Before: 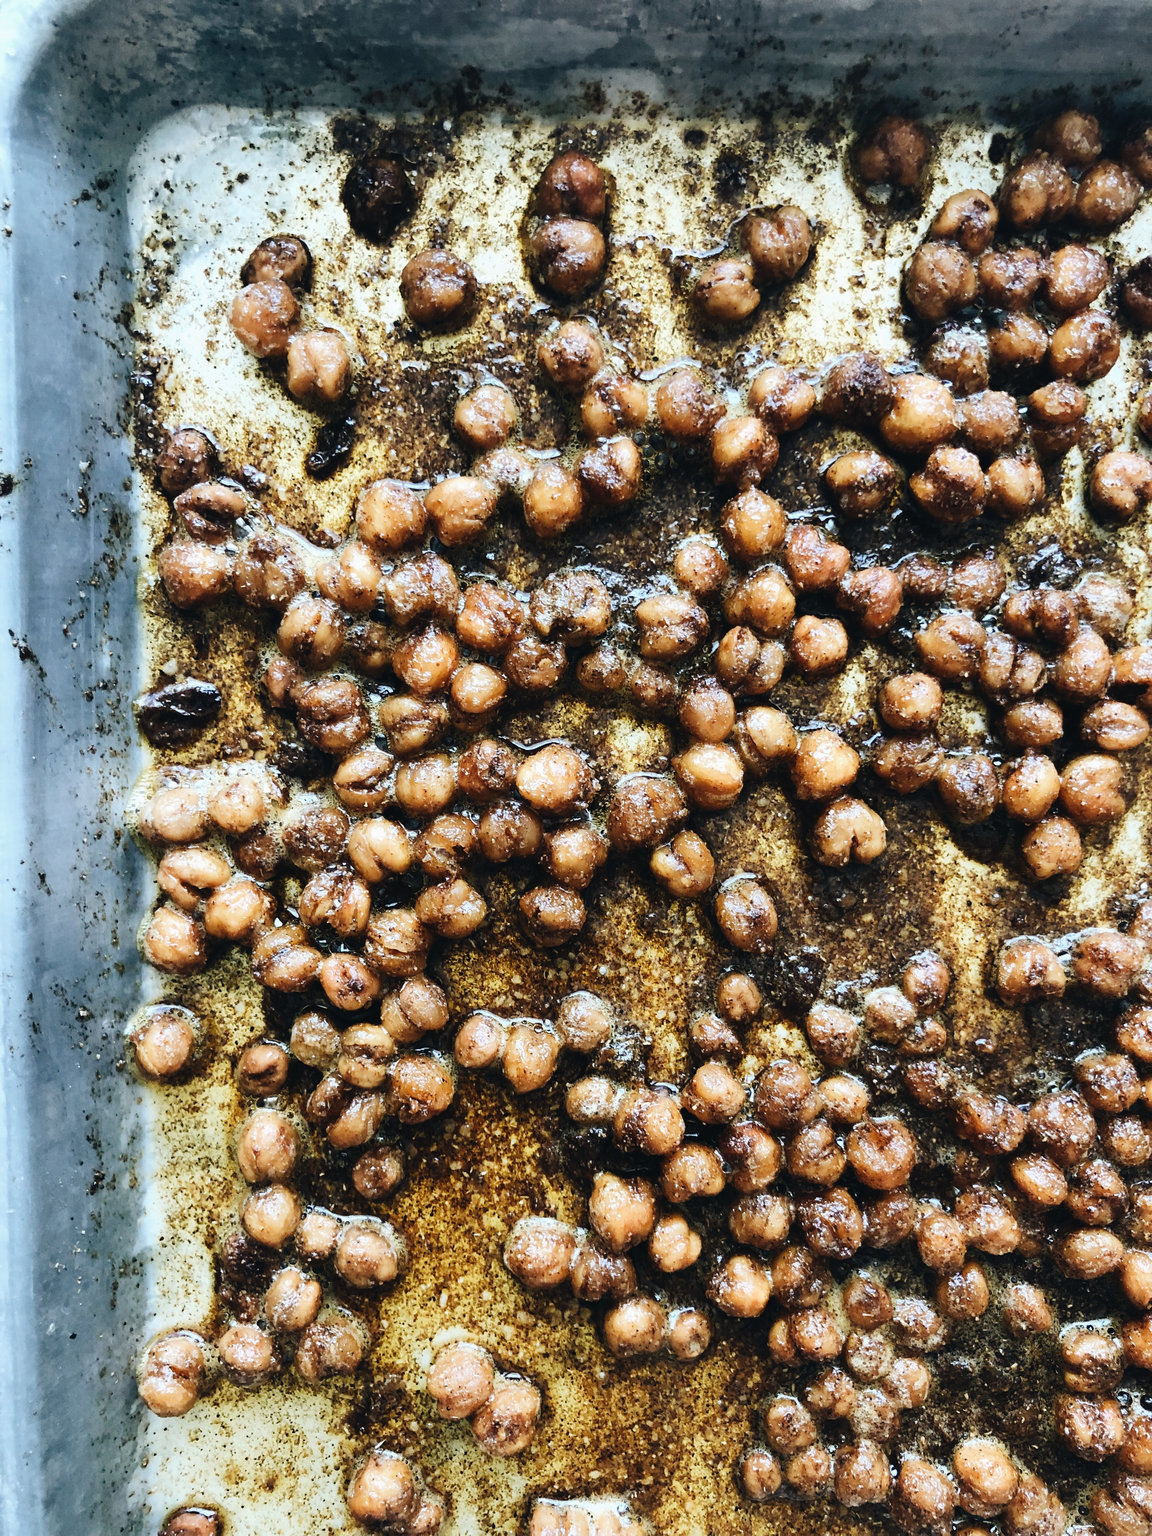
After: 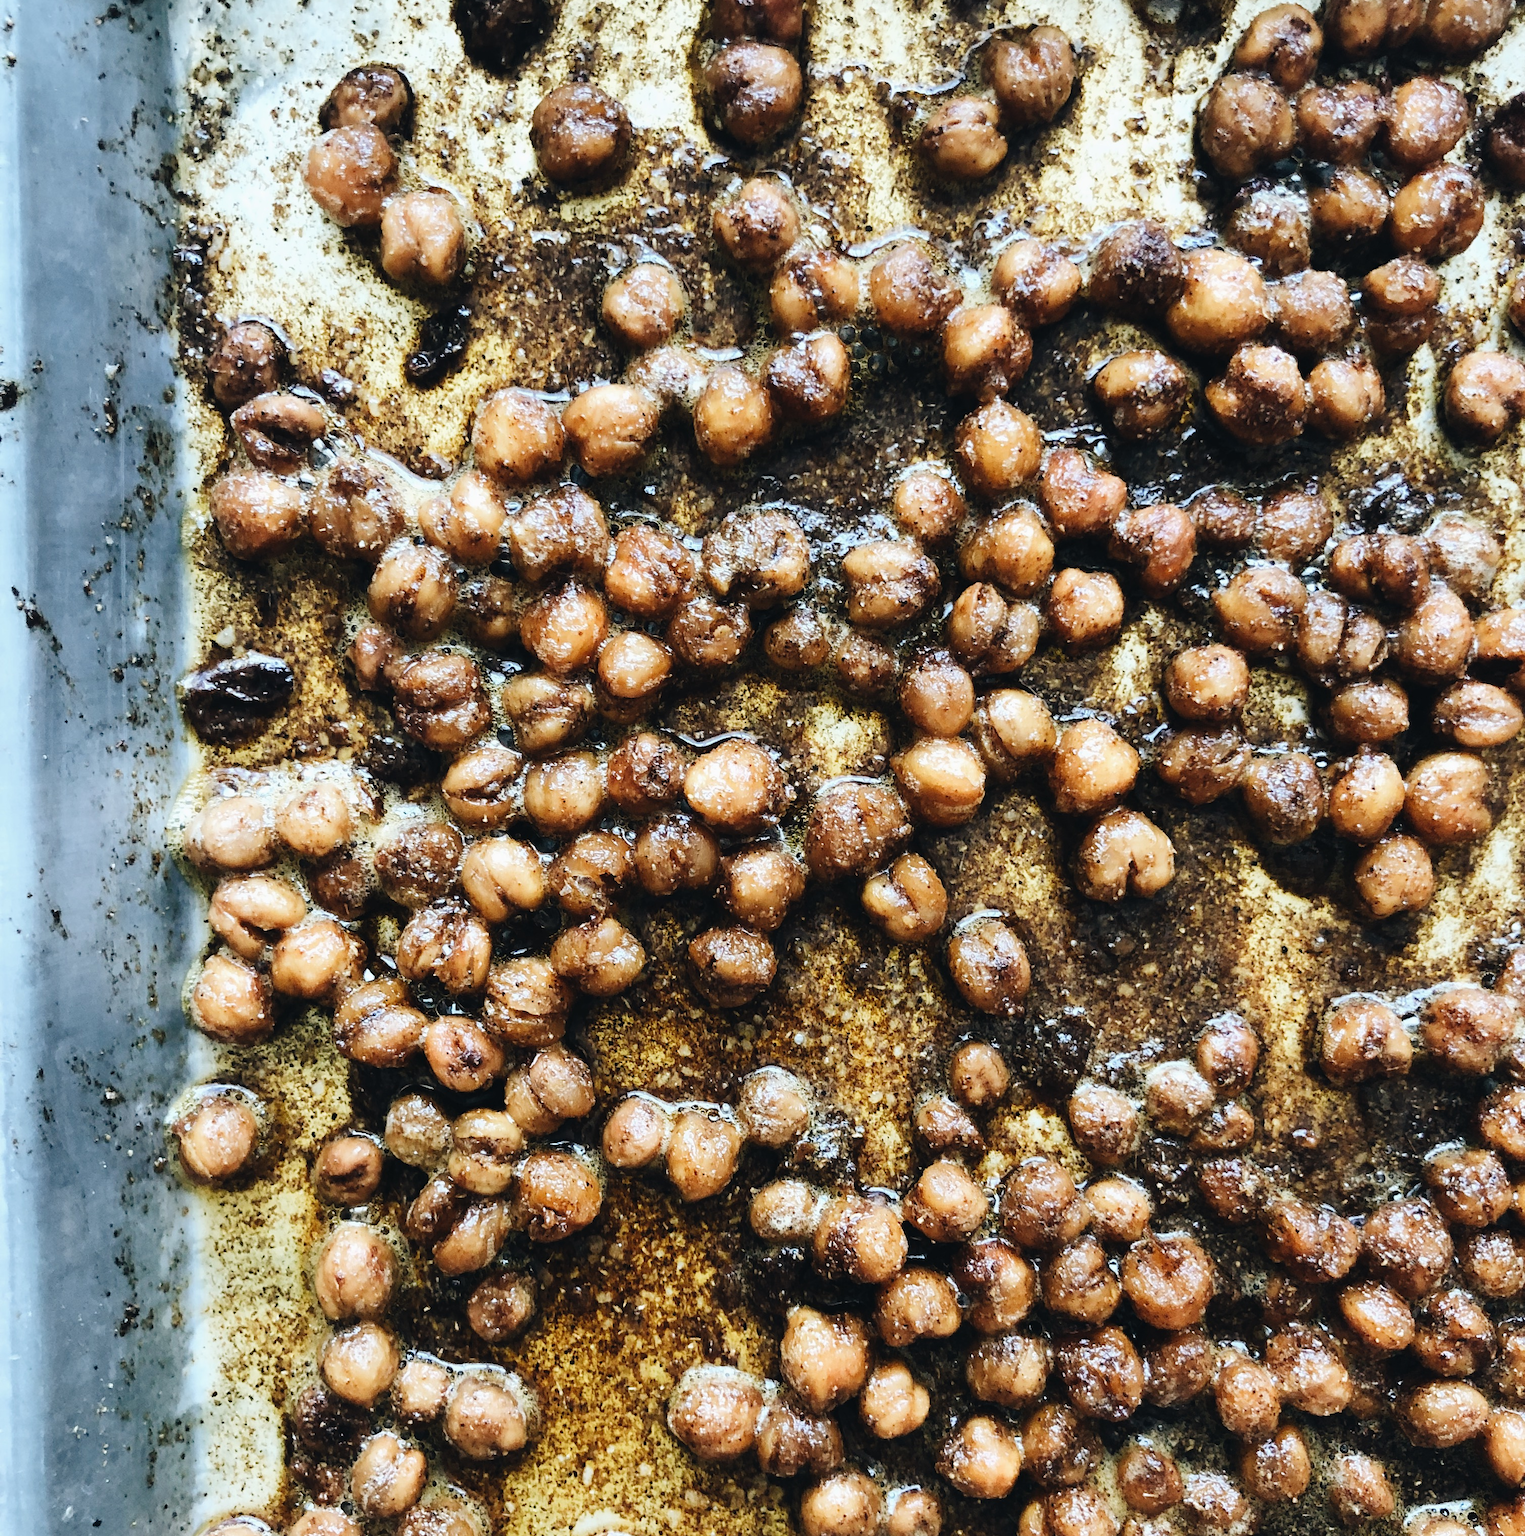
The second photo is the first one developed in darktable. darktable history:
crop and rotate: top 12.17%, bottom 12.335%
